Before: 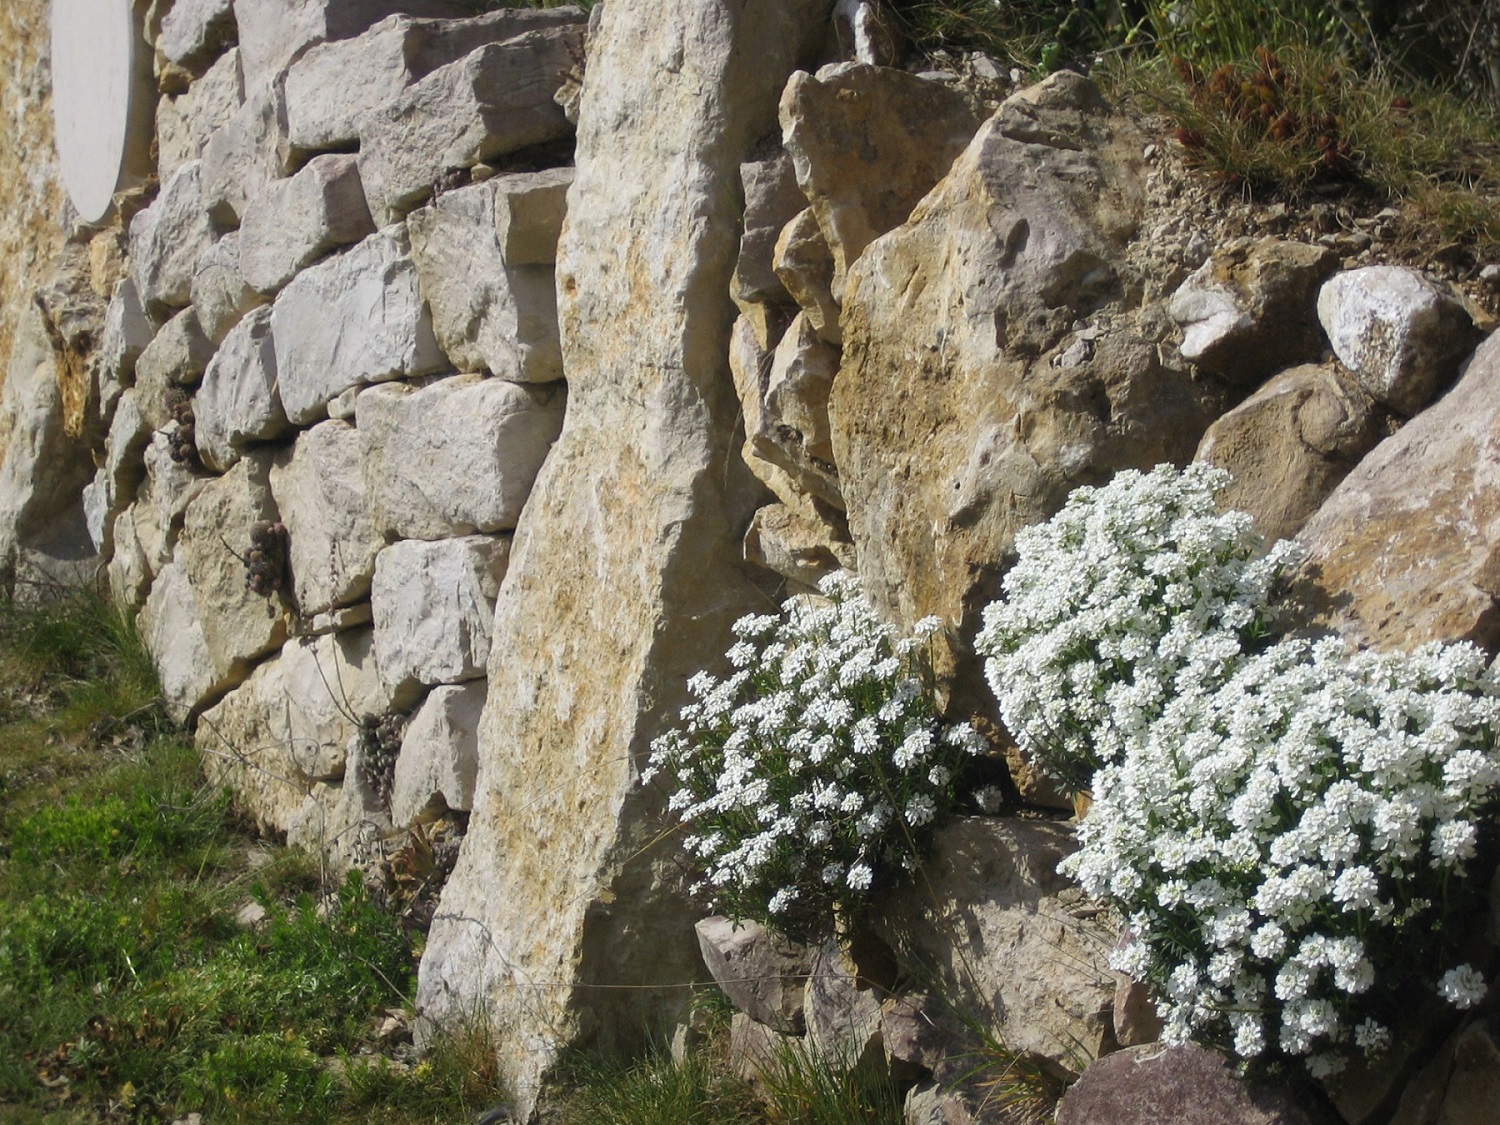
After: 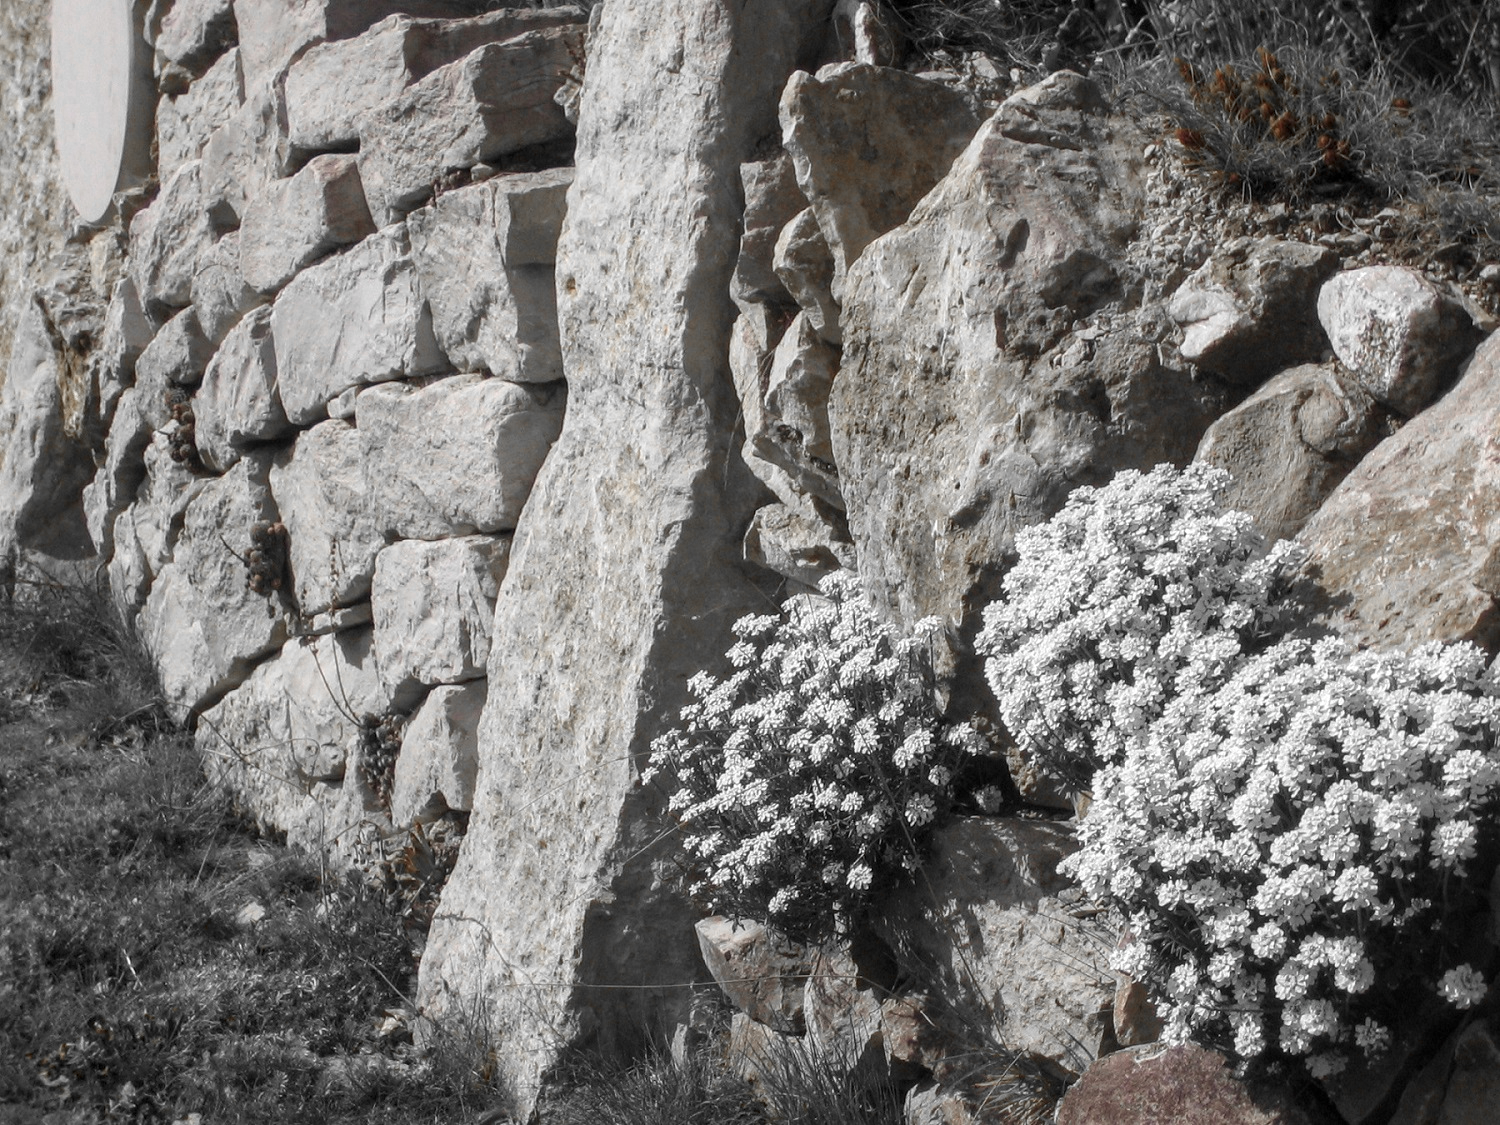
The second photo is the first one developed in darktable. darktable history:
color zones: curves: ch0 [(0, 0.65) (0.096, 0.644) (0.221, 0.539) (0.429, 0.5) (0.571, 0.5) (0.714, 0.5) (0.857, 0.5) (1, 0.65)]; ch1 [(0, 0.5) (0.143, 0.5) (0.257, -0.002) (0.429, 0.04) (0.571, -0.001) (0.714, -0.015) (0.857, 0.024) (1, 0.5)]
local contrast: on, module defaults
